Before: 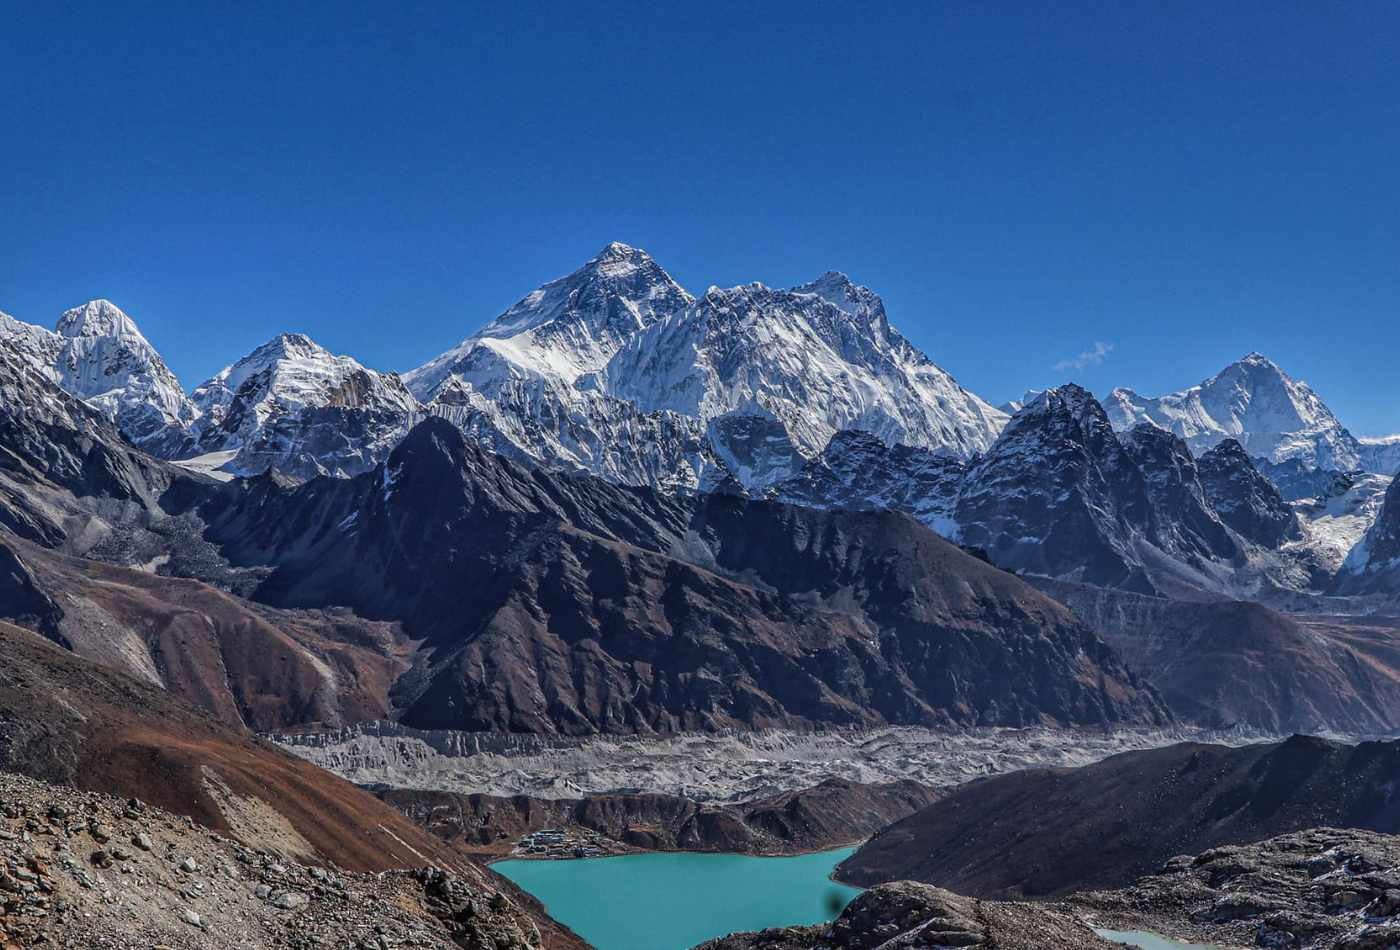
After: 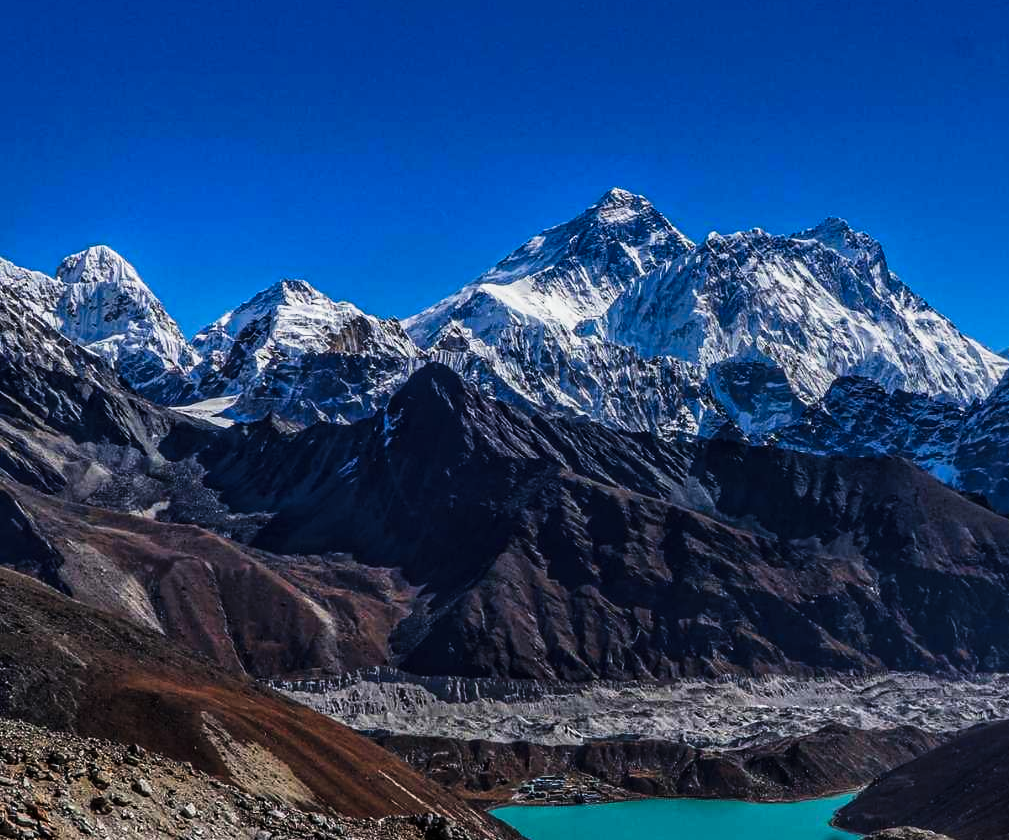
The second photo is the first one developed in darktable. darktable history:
contrast brightness saturation: contrast -0.018, brightness -0.011, saturation 0.027
crop: top 5.774%, right 27.865%, bottom 5.735%
tone curve: curves: ch0 [(0, 0) (0.042, 0.01) (0.223, 0.123) (0.59, 0.574) (0.802, 0.868) (1, 1)], preserve colors none
